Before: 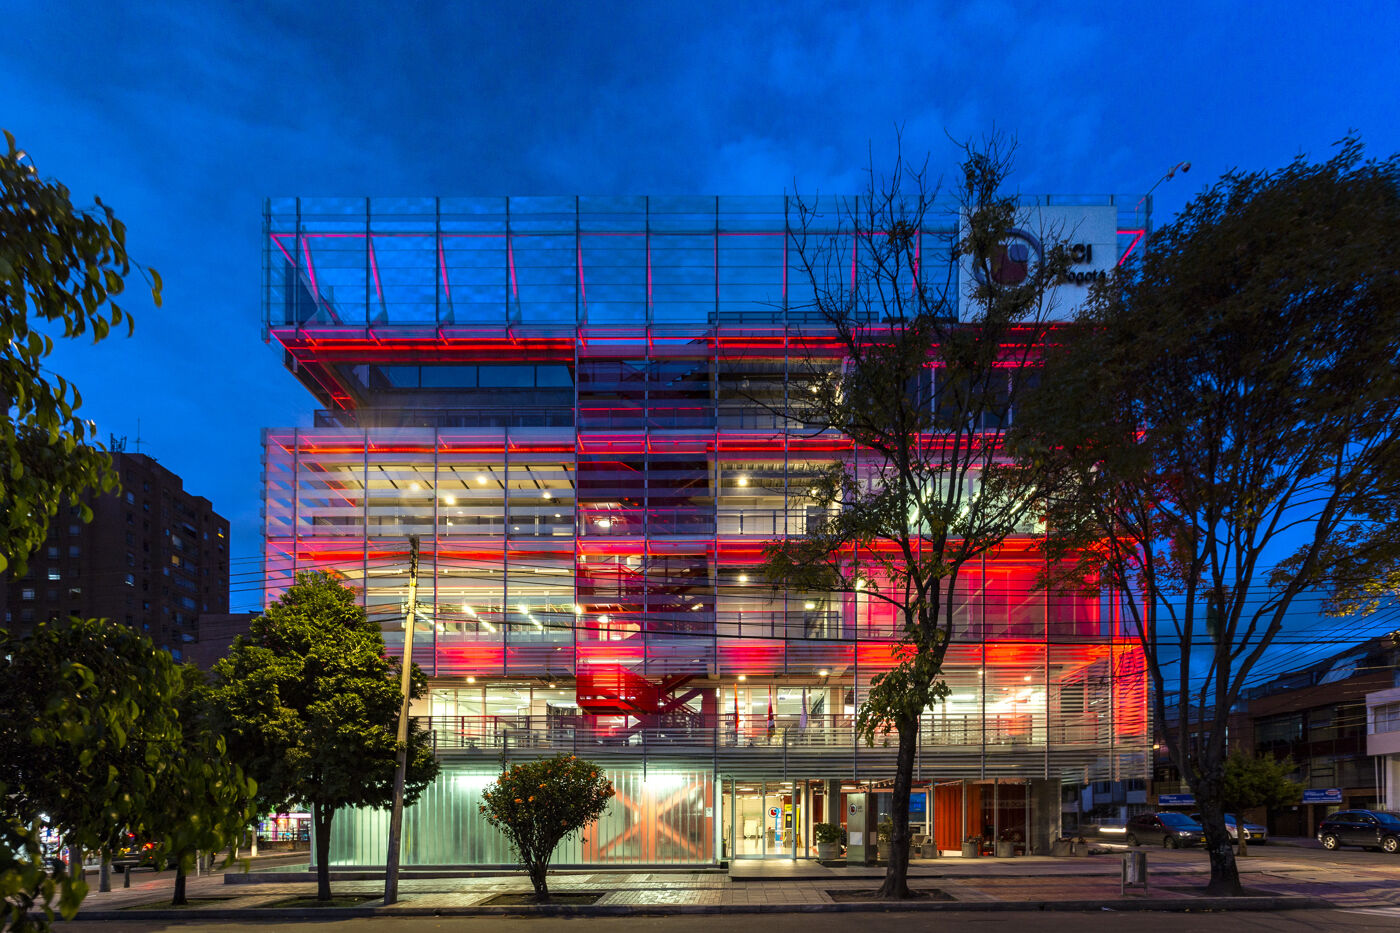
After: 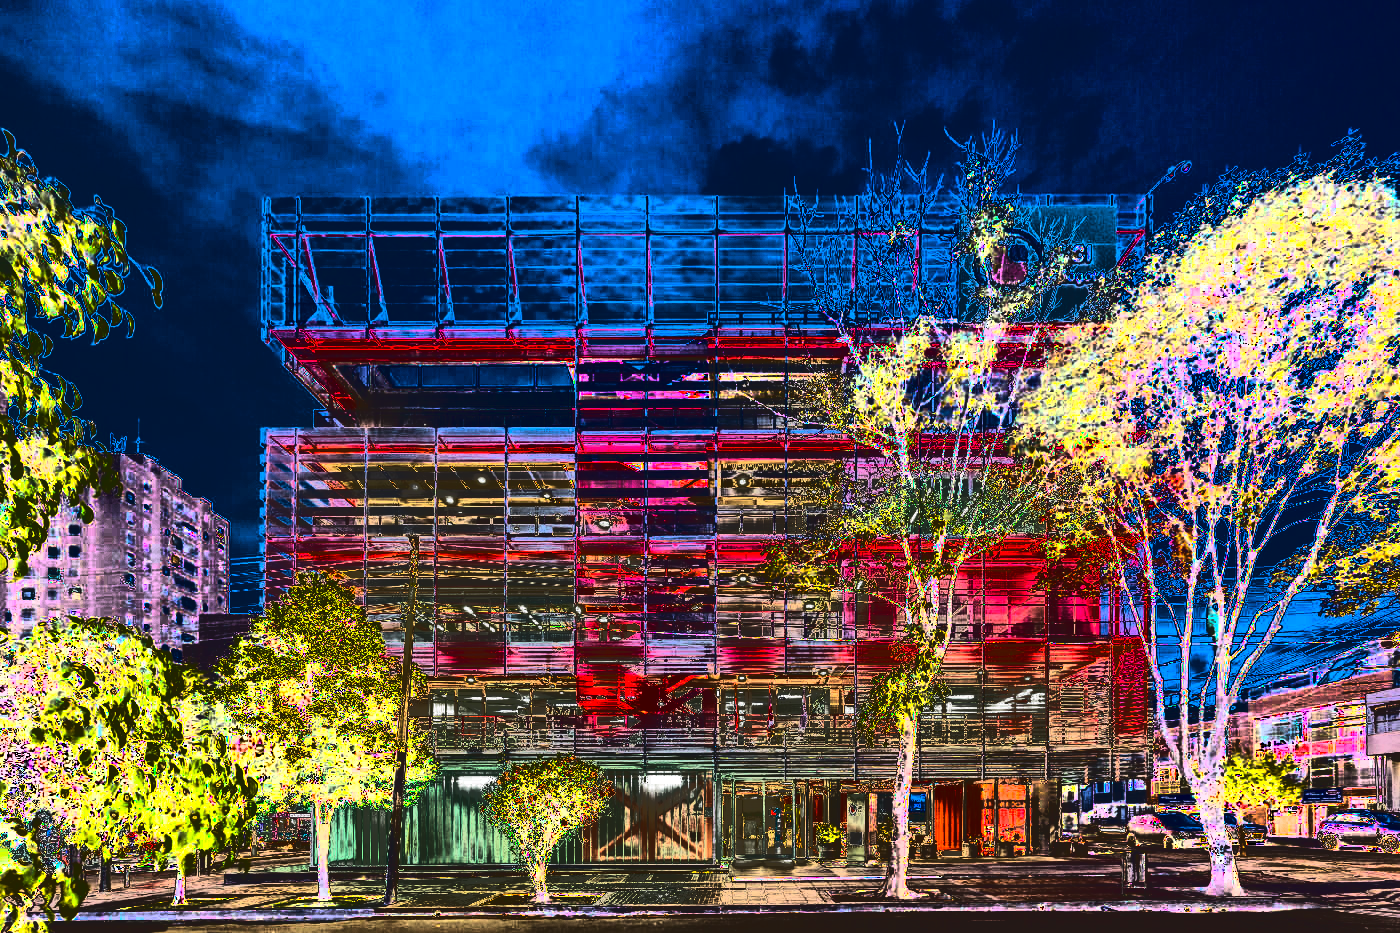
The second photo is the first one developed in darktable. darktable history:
tone curve: curves: ch0 [(0, 0) (0.003, 0.99) (0.011, 0.983) (0.025, 0.934) (0.044, 0.719) (0.069, 0.382) (0.1, 0.204) (0.136, 0.093) (0.177, 0.094) (0.224, 0.093) (0.277, 0.098) (0.335, 0.214) (0.399, 0.616) (0.468, 0.827) (0.543, 0.464) (0.623, 0.145) (0.709, 0.127) (0.801, 0.187) (0.898, 0.203) (1, 1)]
